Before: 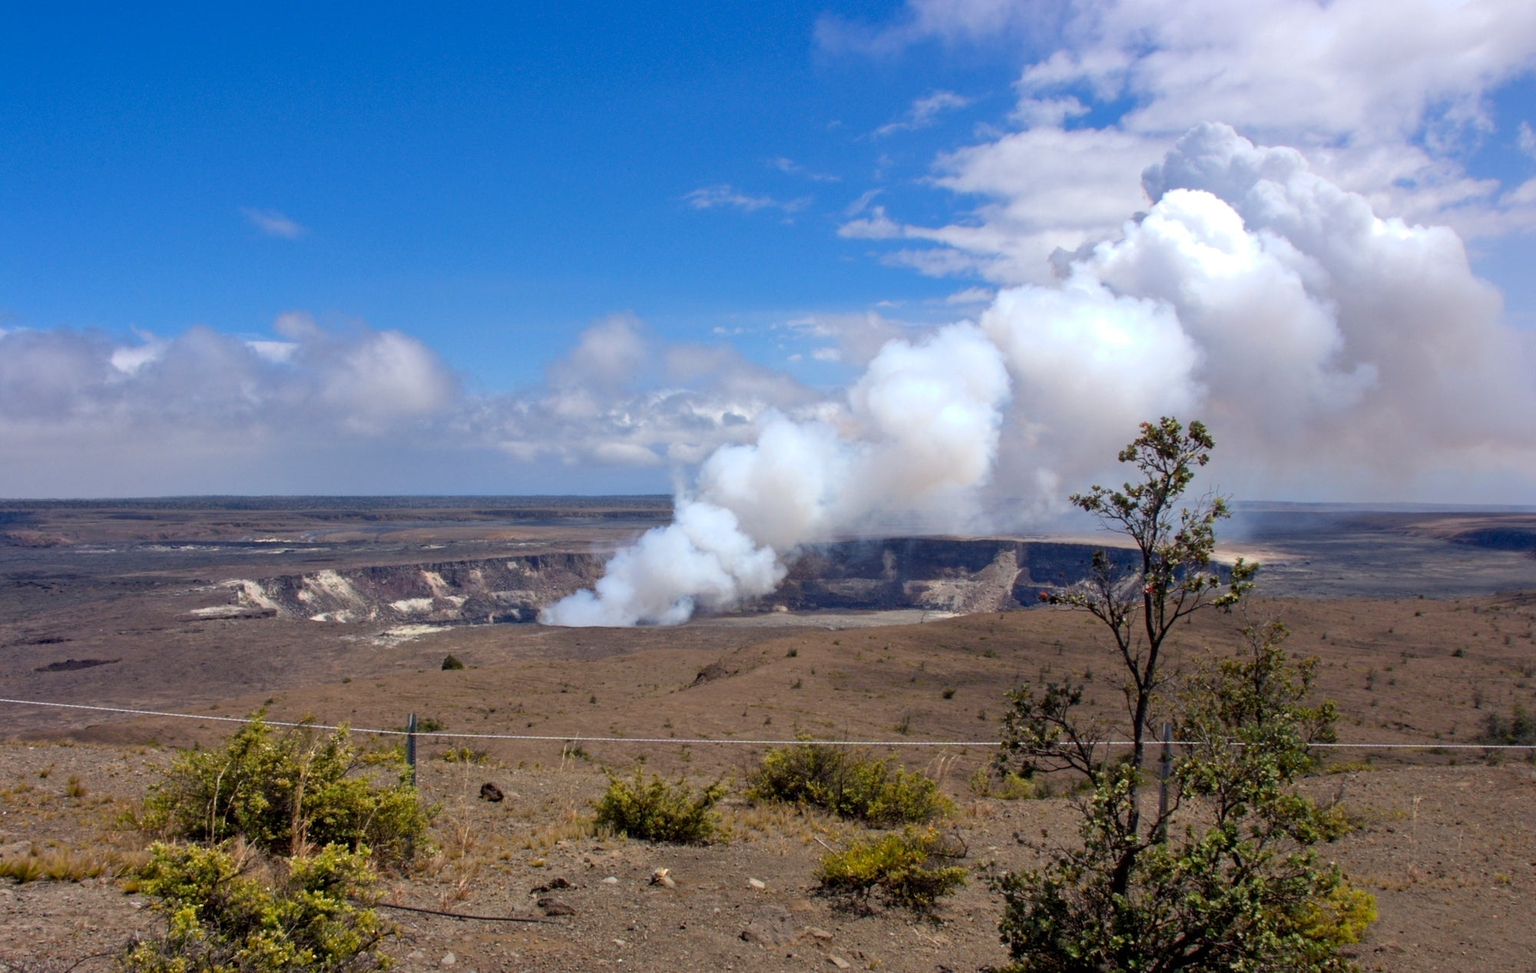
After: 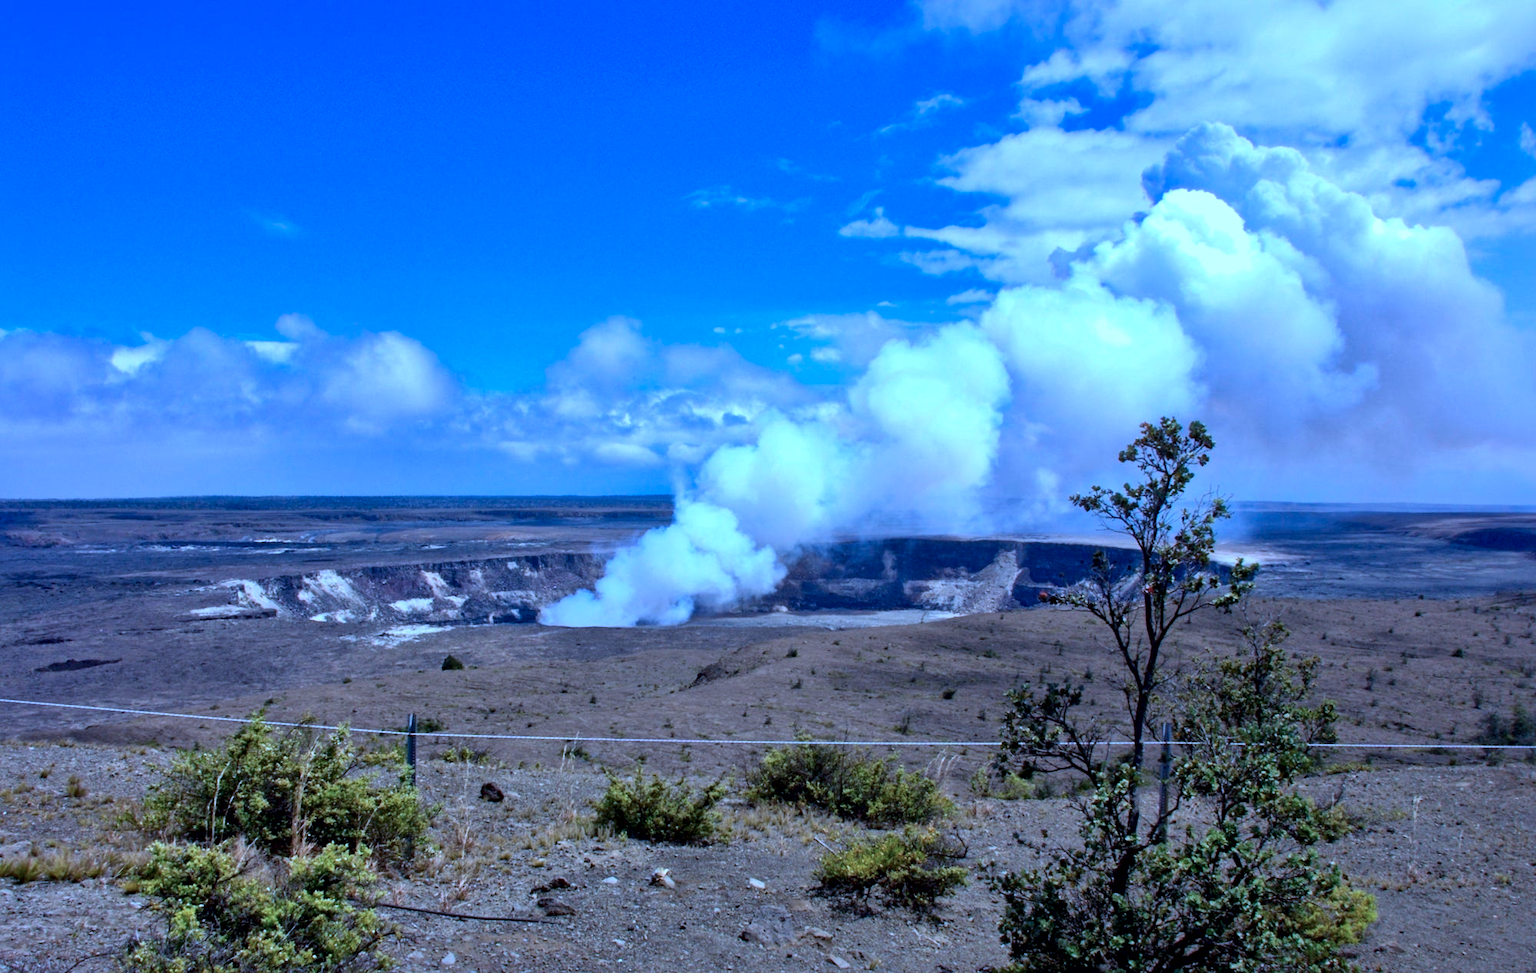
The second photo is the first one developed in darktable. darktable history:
color calibration: illuminant as shot in camera, x 0.442, y 0.413, temperature 2903.13 K
local contrast: mode bilateral grid, contrast 20, coarseness 50, detail 159%, midtone range 0.2
